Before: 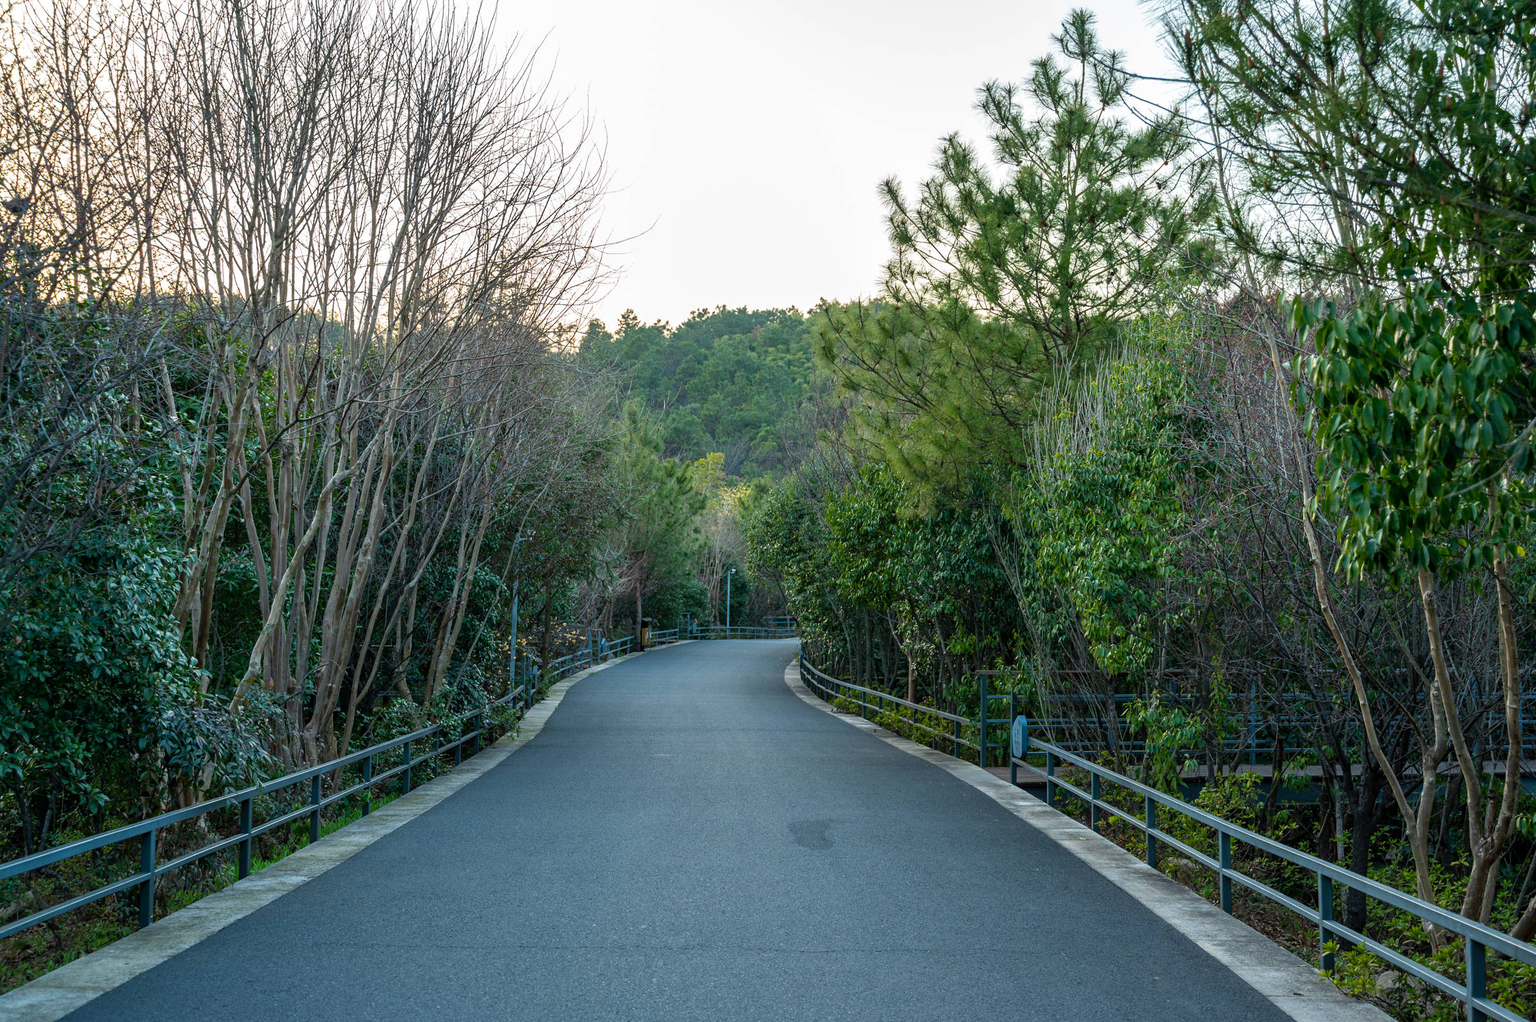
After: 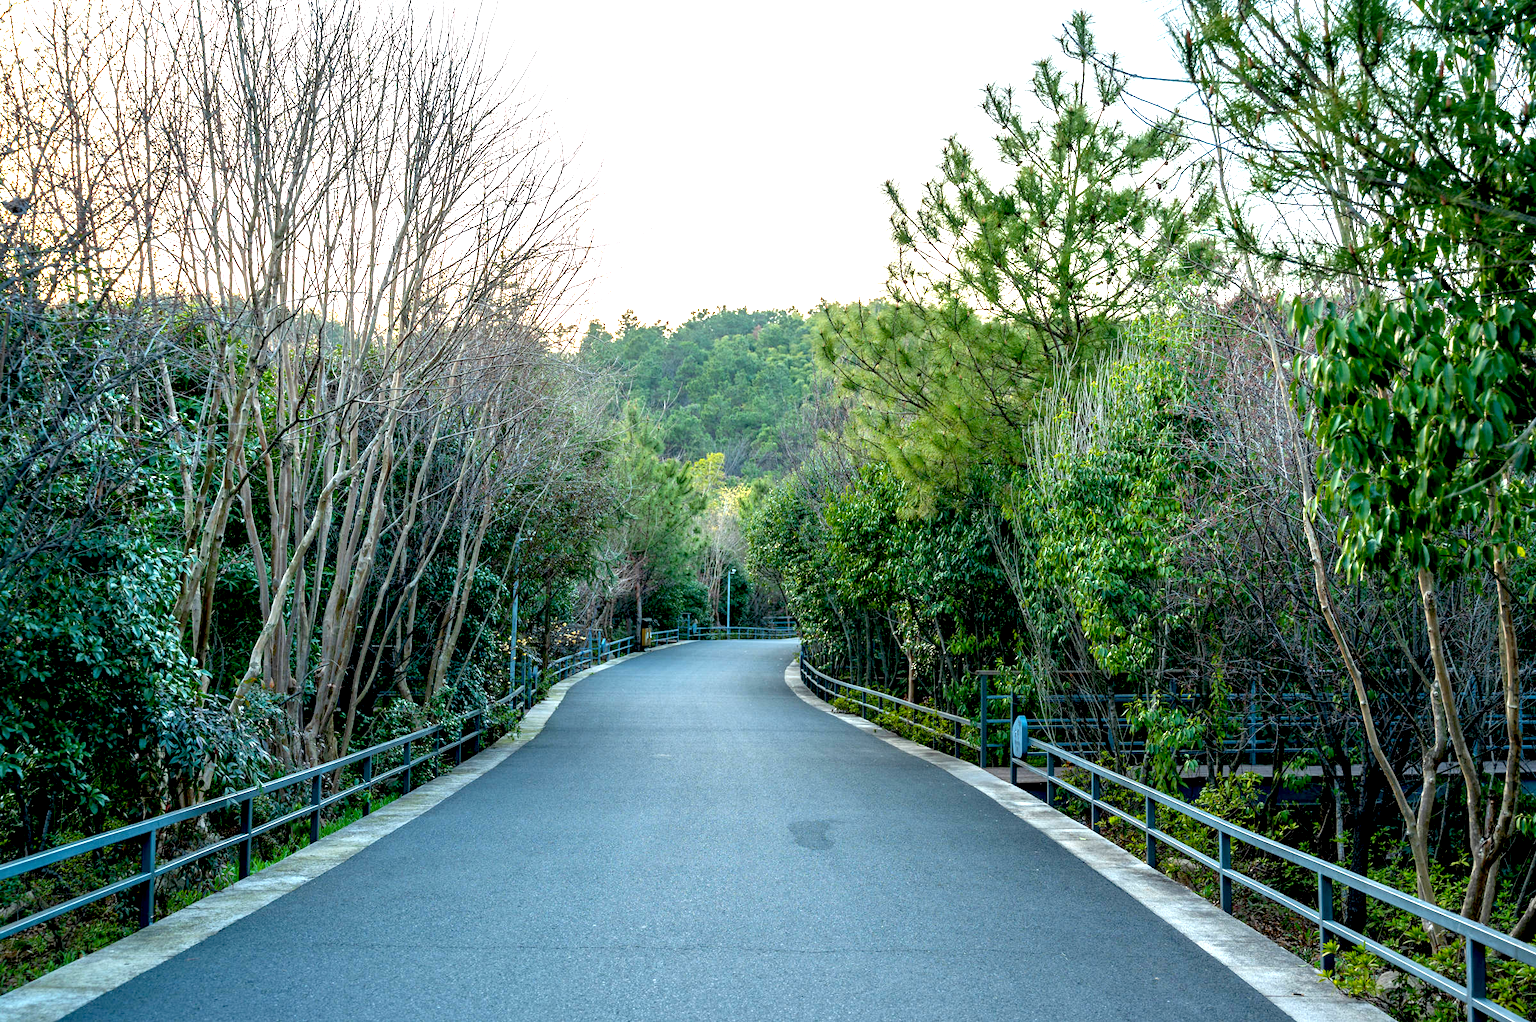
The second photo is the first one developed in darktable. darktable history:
exposure: black level correction 0.011, exposure 1.079 EV, compensate highlight preservation false
